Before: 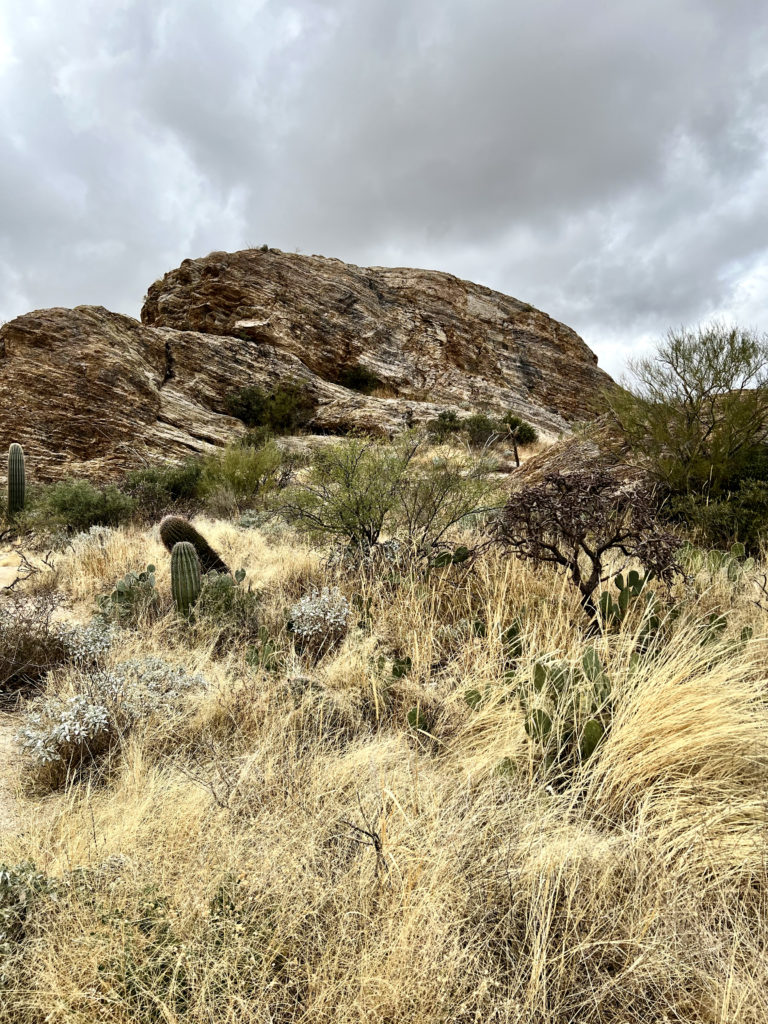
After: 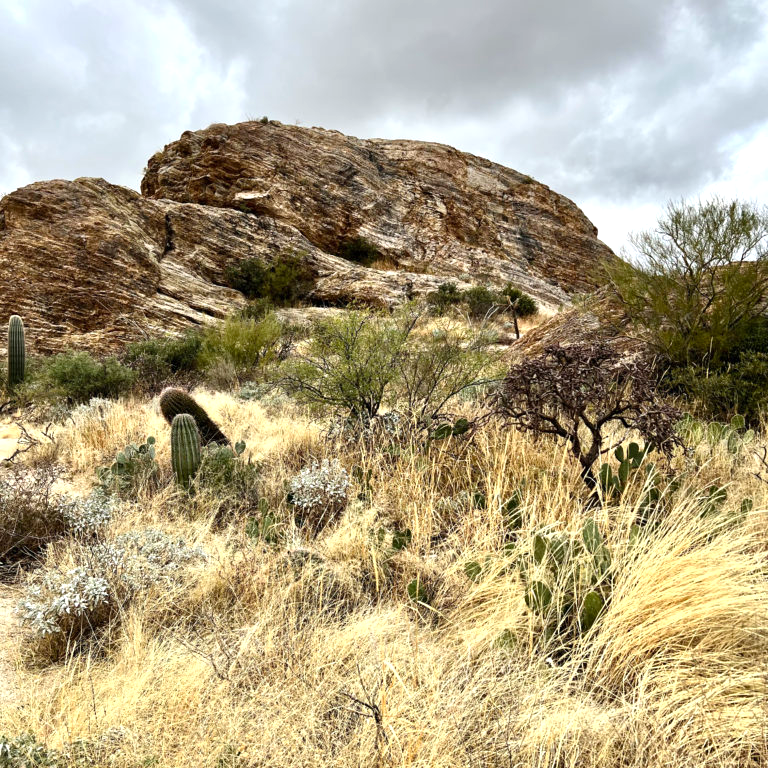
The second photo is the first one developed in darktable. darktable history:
crop and rotate: top 12.5%, bottom 12.5%
exposure: exposure 0.367 EV, compensate highlight preservation false
color balance rgb: on, module defaults
